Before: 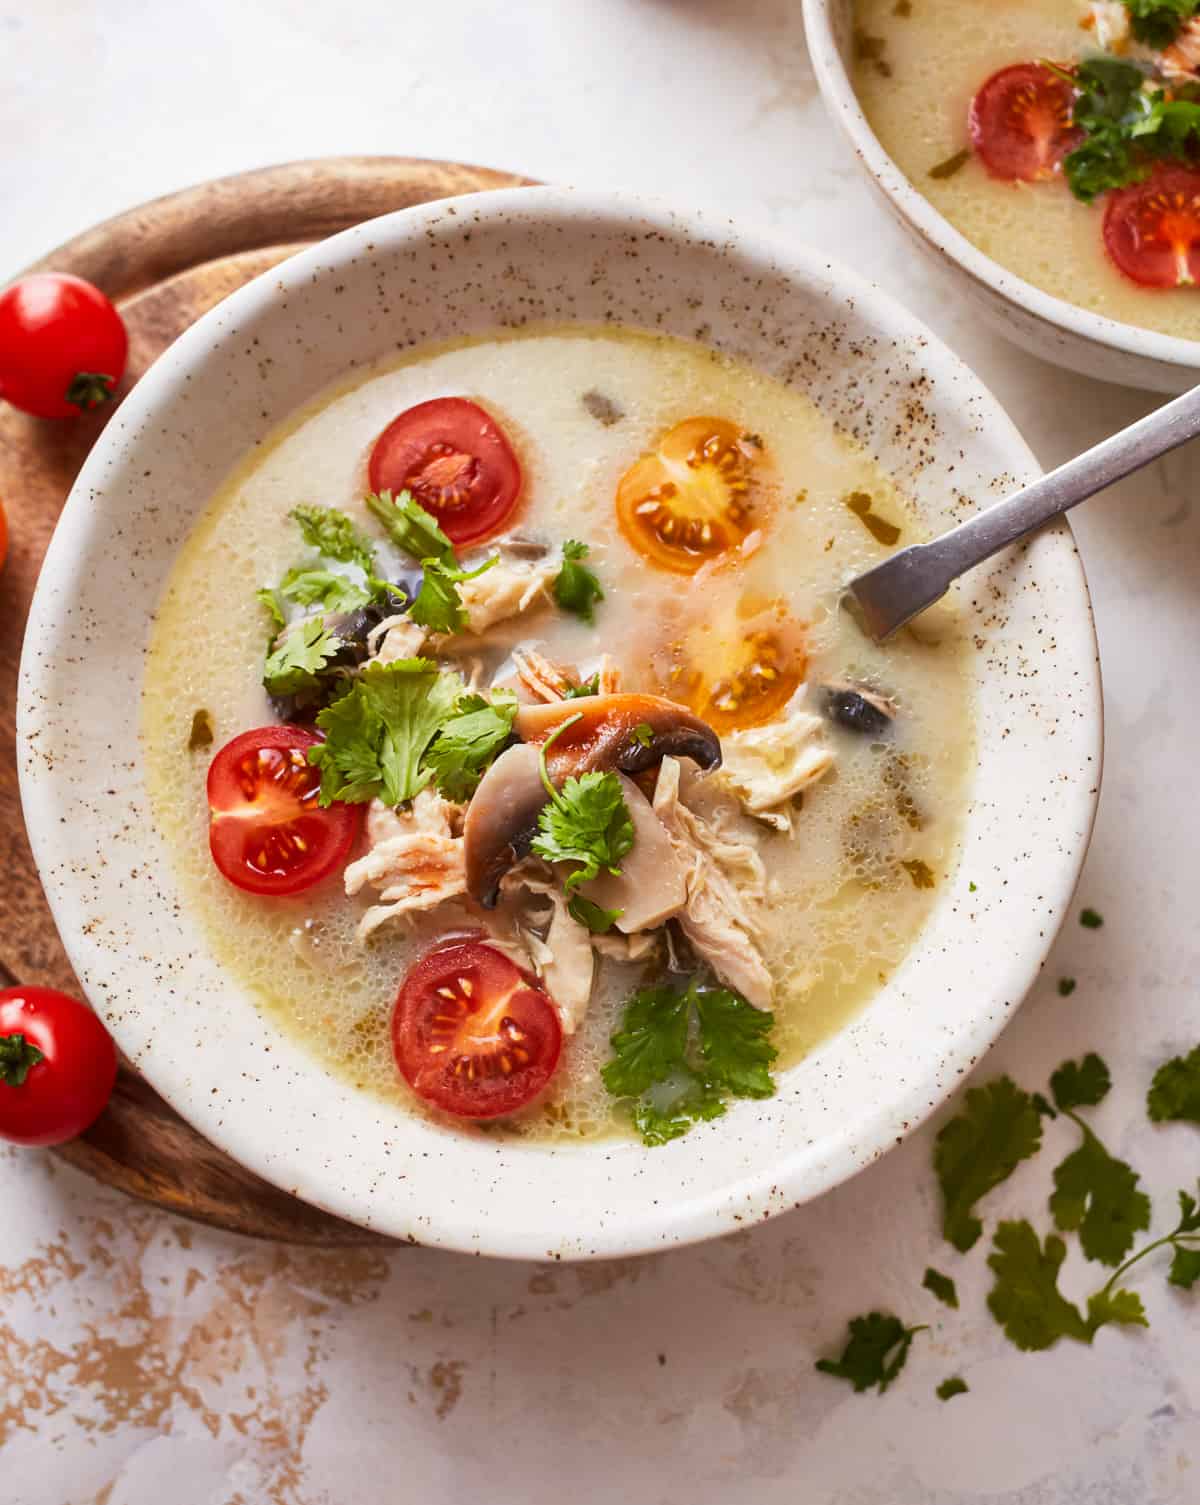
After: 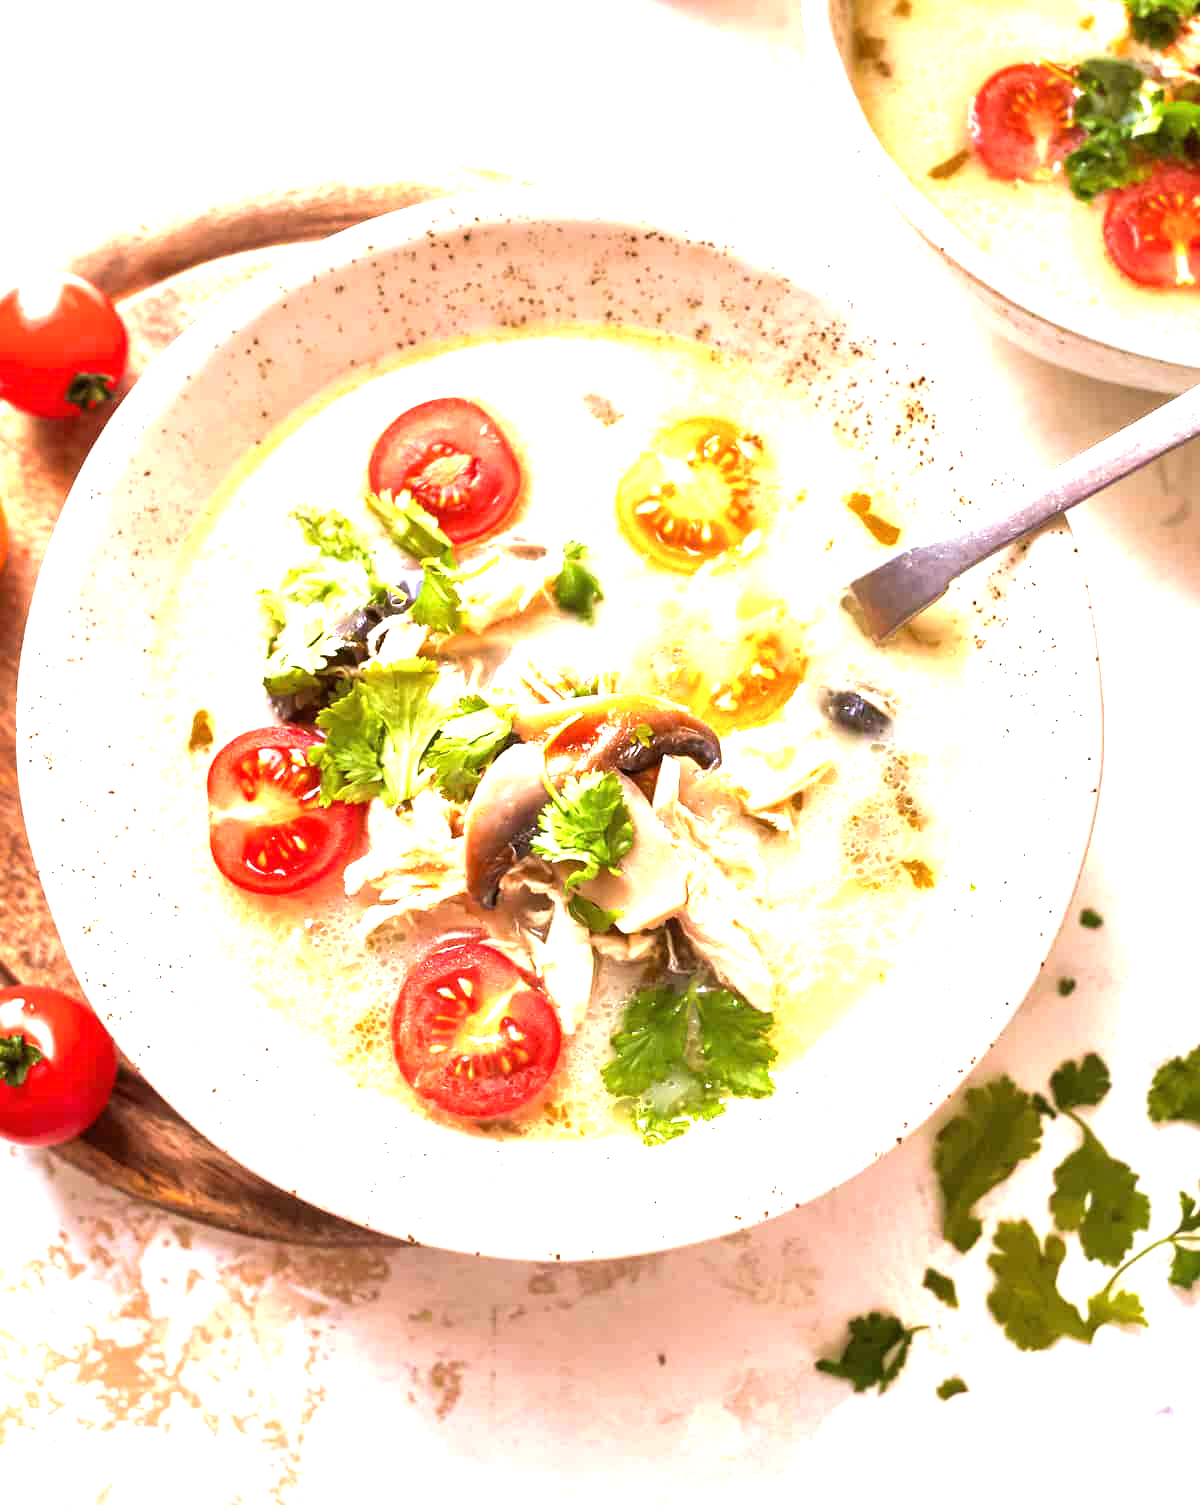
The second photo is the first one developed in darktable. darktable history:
velvia: on, module defaults
exposure: black level correction 0, exposure 1.097 EV, compensate exposure bias true, compensate highlight preservation false
tone equalizer: -8 EV -0.721 EV, -7 EV -0.68 EV, -6 EV -0.571 EV, -5 EV -0.364 EV, -3 EV 0.399 EV, -2 EV 0.6 EV, -1 EV 0.676 EV, +0 EV 0.752 EV
